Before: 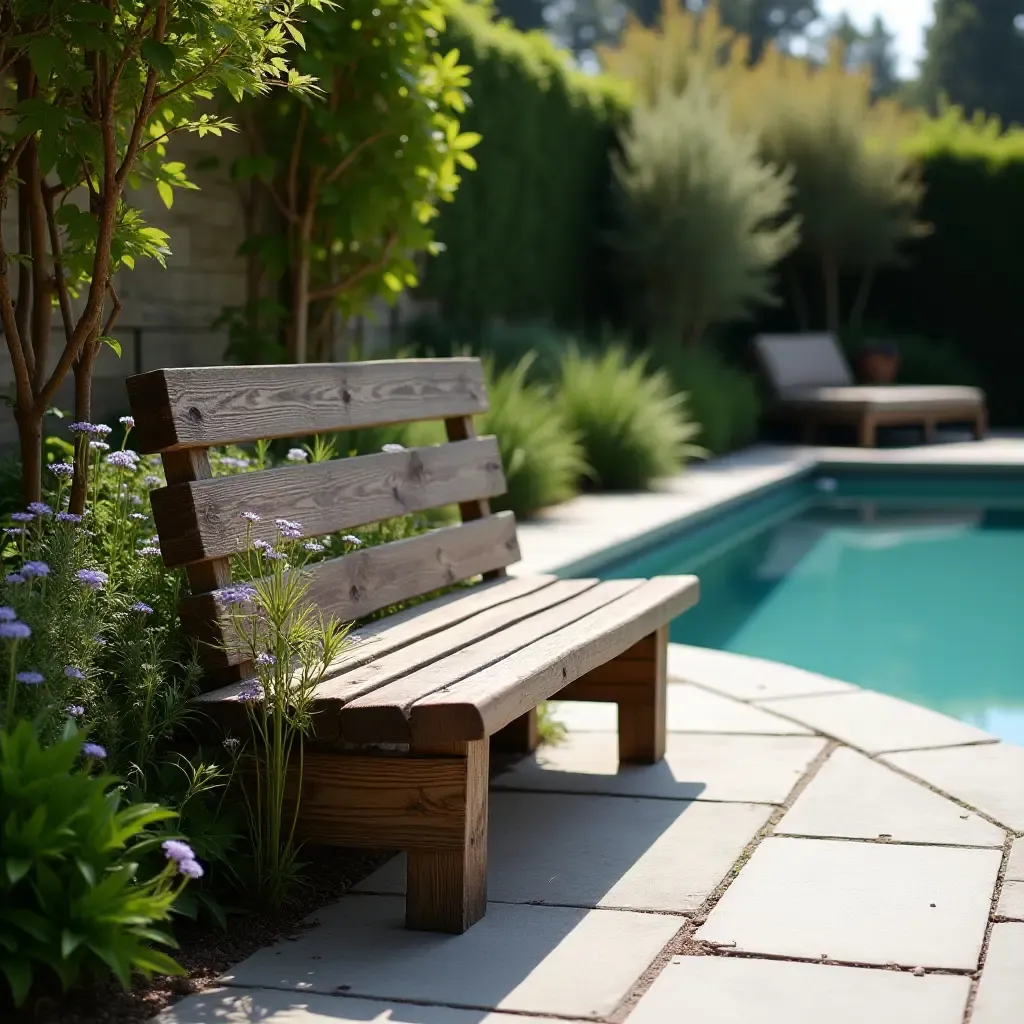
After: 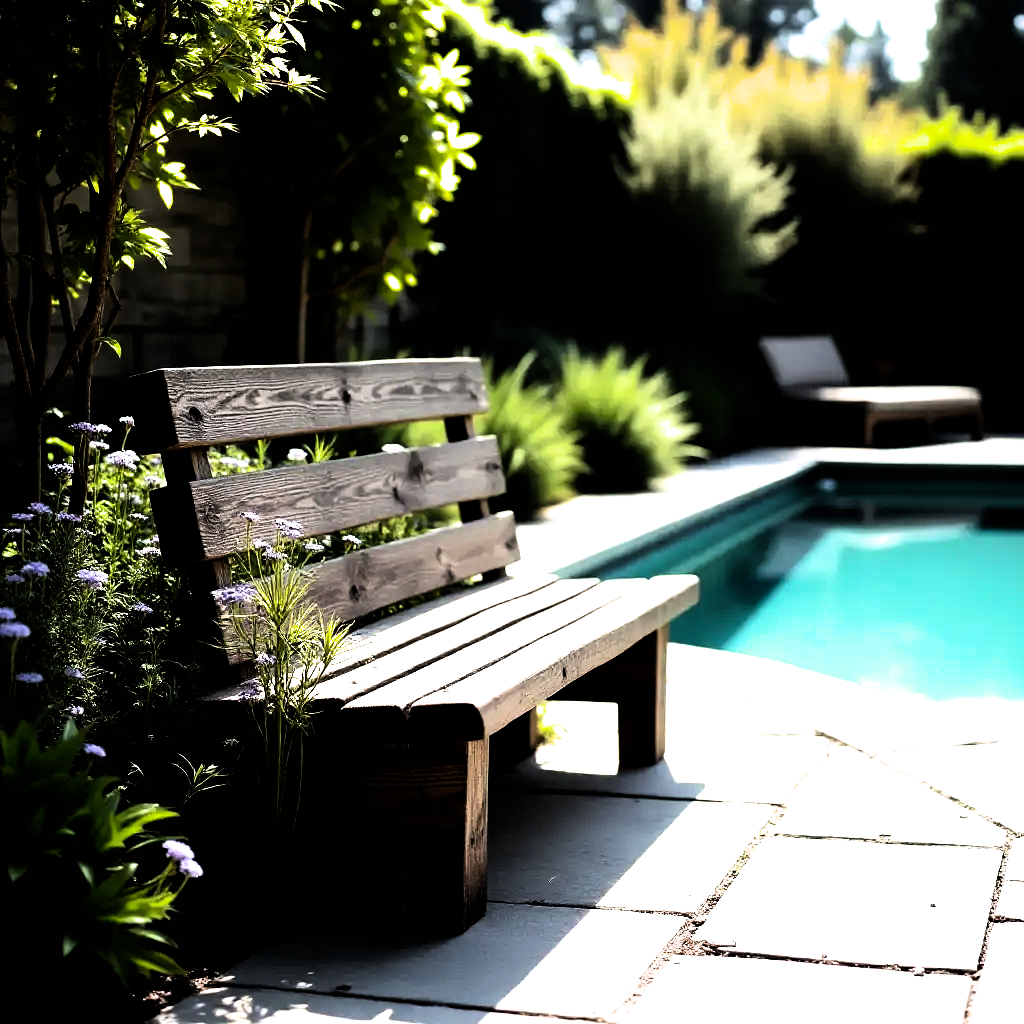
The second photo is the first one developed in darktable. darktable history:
color balance rgb: power › hue 206.09°, perceptual saturation grading › global saturation 0.015%, perceptual brilliance grading › highlights 74.643%, perceptual brilliance grading › shadows -29.929%, global vibrance 19.803%
filmic rgb: black relative exposure -4.06 EV, white relative exposure 2.98 EV, hardness 3.01, contrast 1.5
